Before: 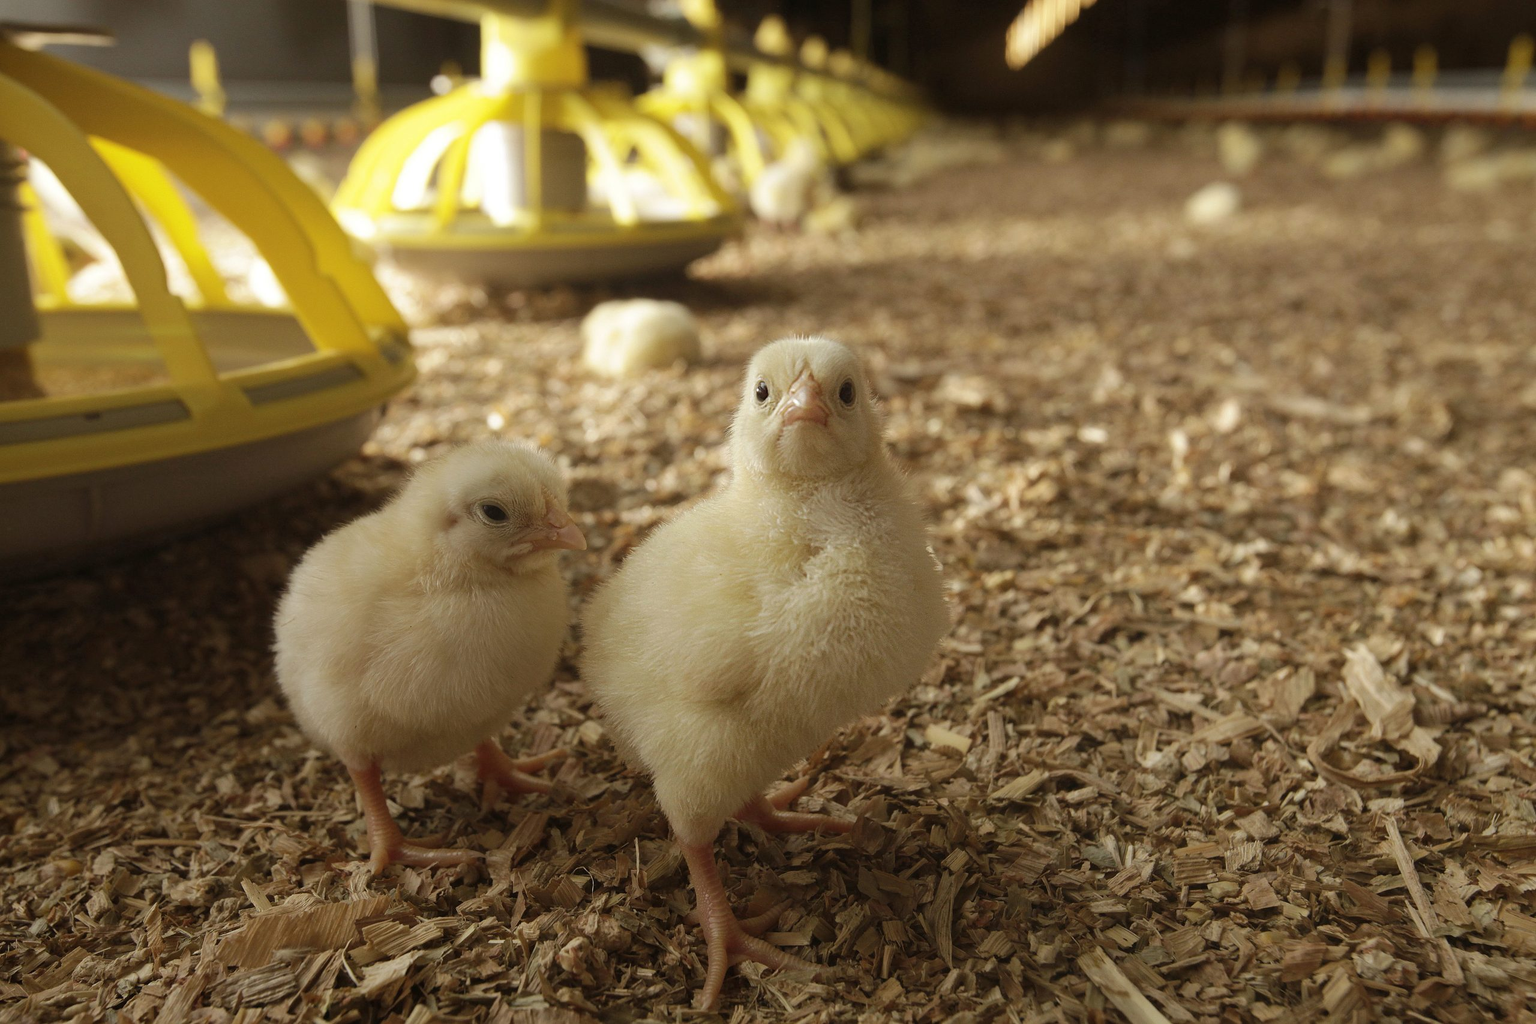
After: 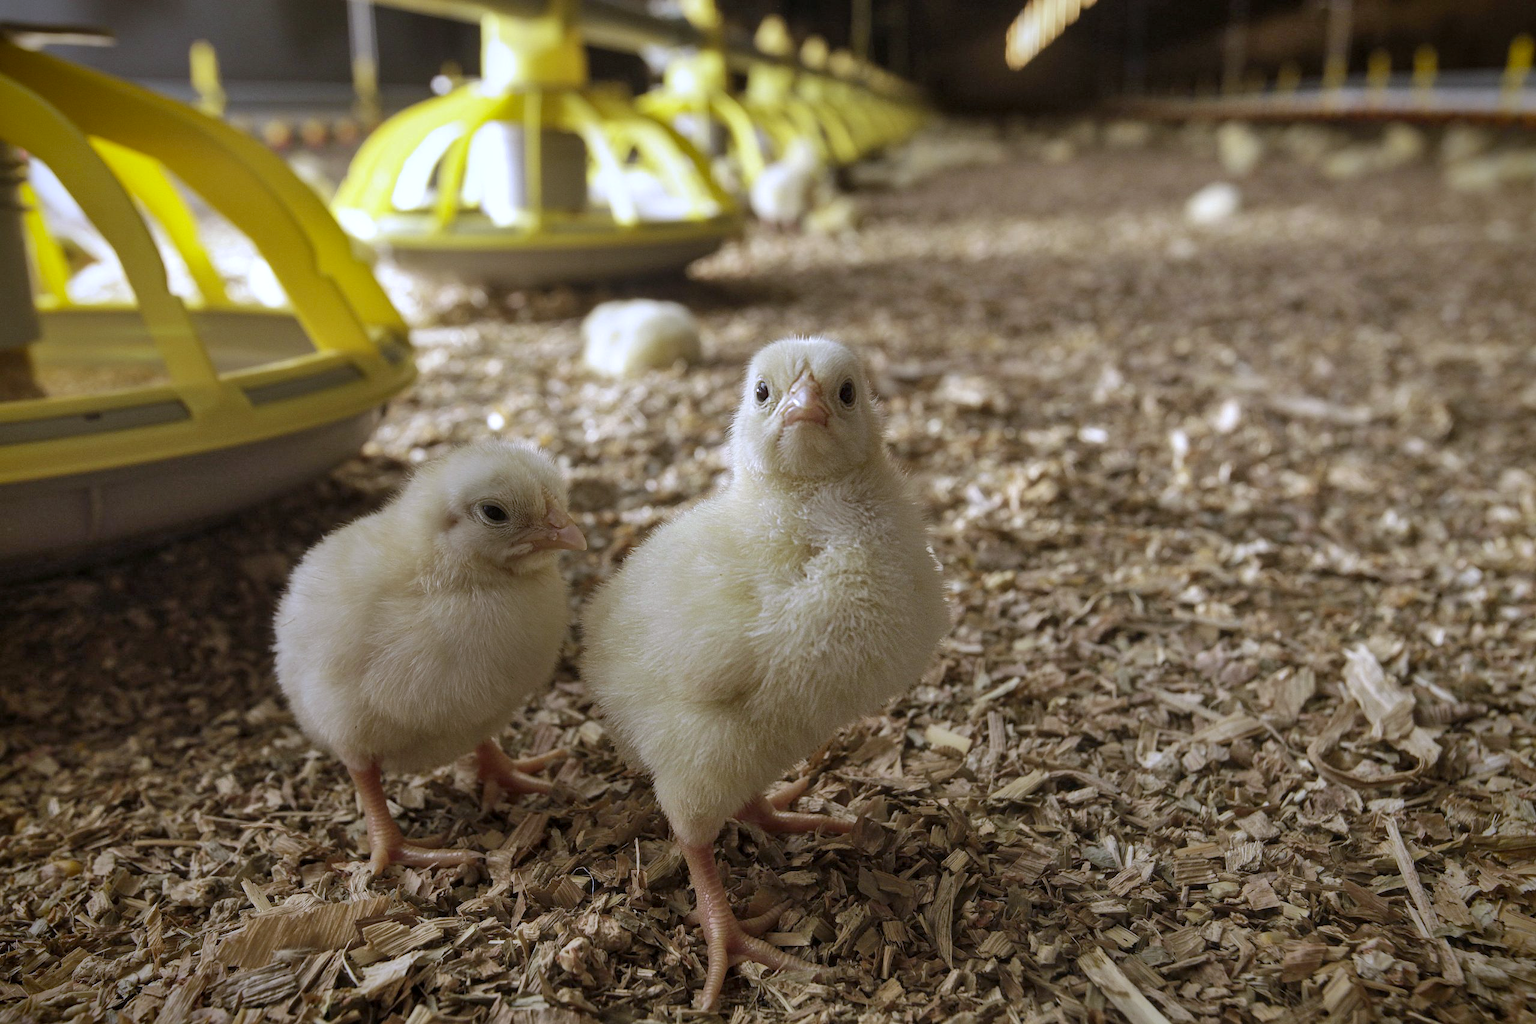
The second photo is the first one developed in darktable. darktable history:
local contrast: on, module defaults
shadows and highlights: soften with gaussian
white balance: red 0.871, blue 1.249
vignetting: fall-off start 88.53%, fall-off radius 44.2%, saturation 0.376, width/height ratio 1.161
color correction: highlights a* 5.81, highlights b* 4.84
